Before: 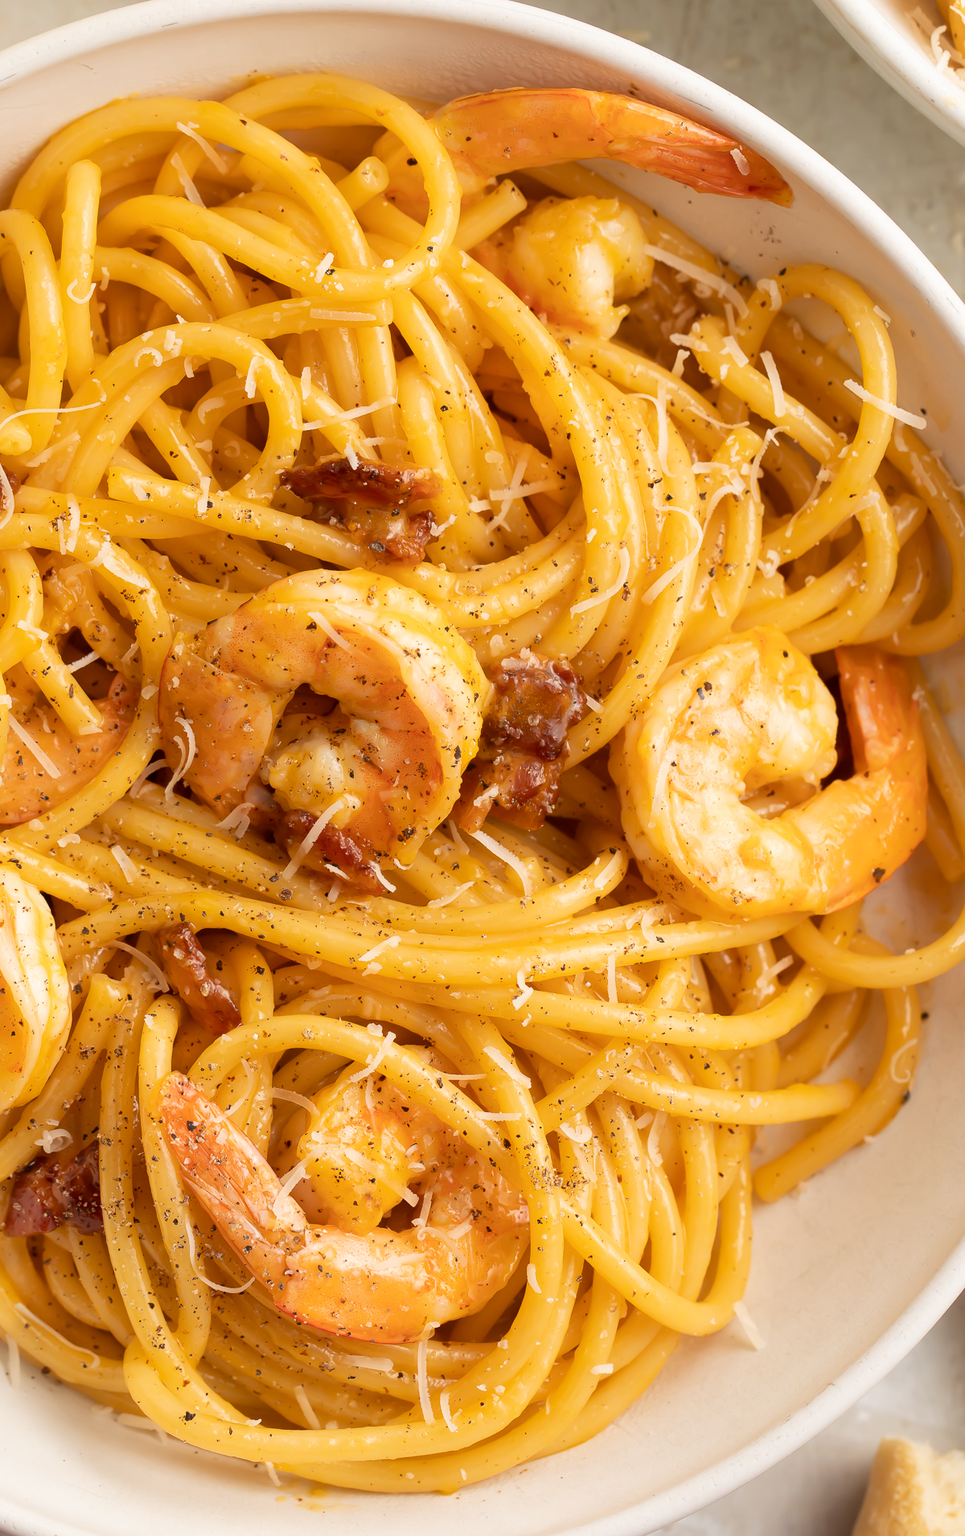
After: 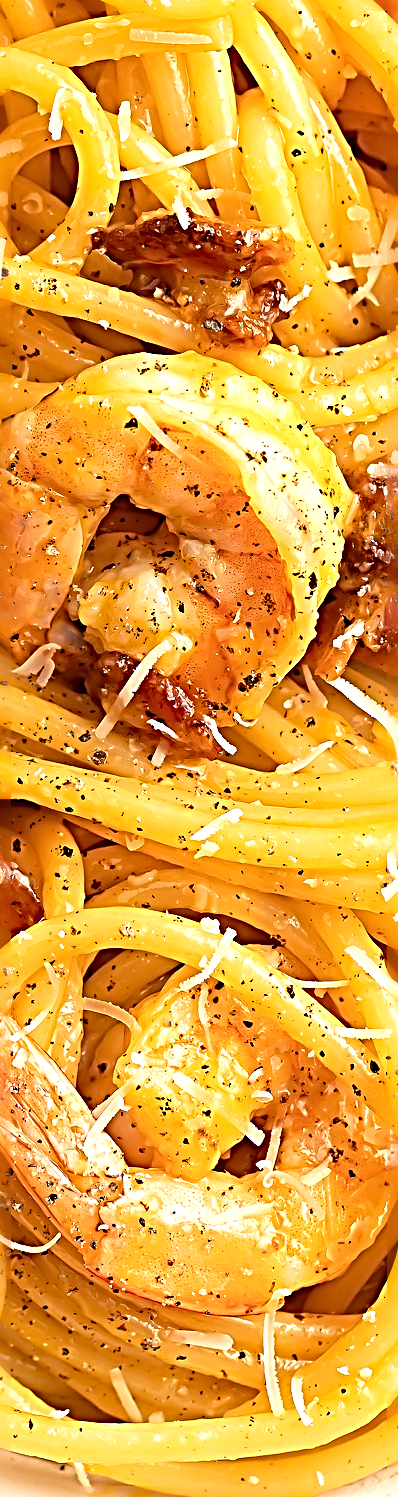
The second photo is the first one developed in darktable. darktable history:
crop and rotate: left 21.343%, top 18.6%, right 45.449%, bottom 2.996%
exposure: black level correction 0, exposure 0.499 EV, compensate exposure bias true, compensate highlight preservation false
sharpen: radius 4.035, amount 1.983
